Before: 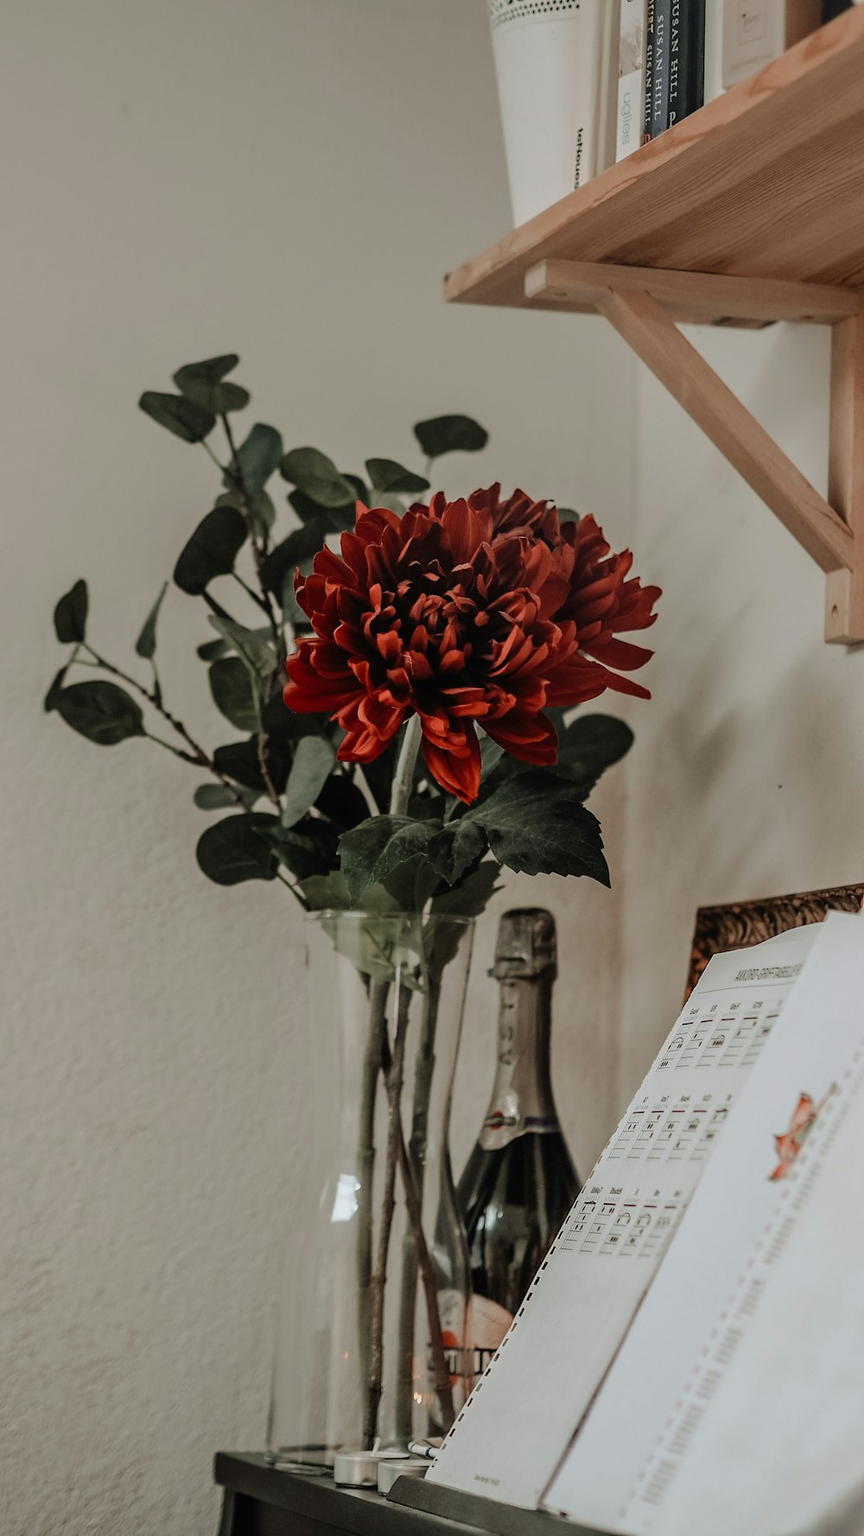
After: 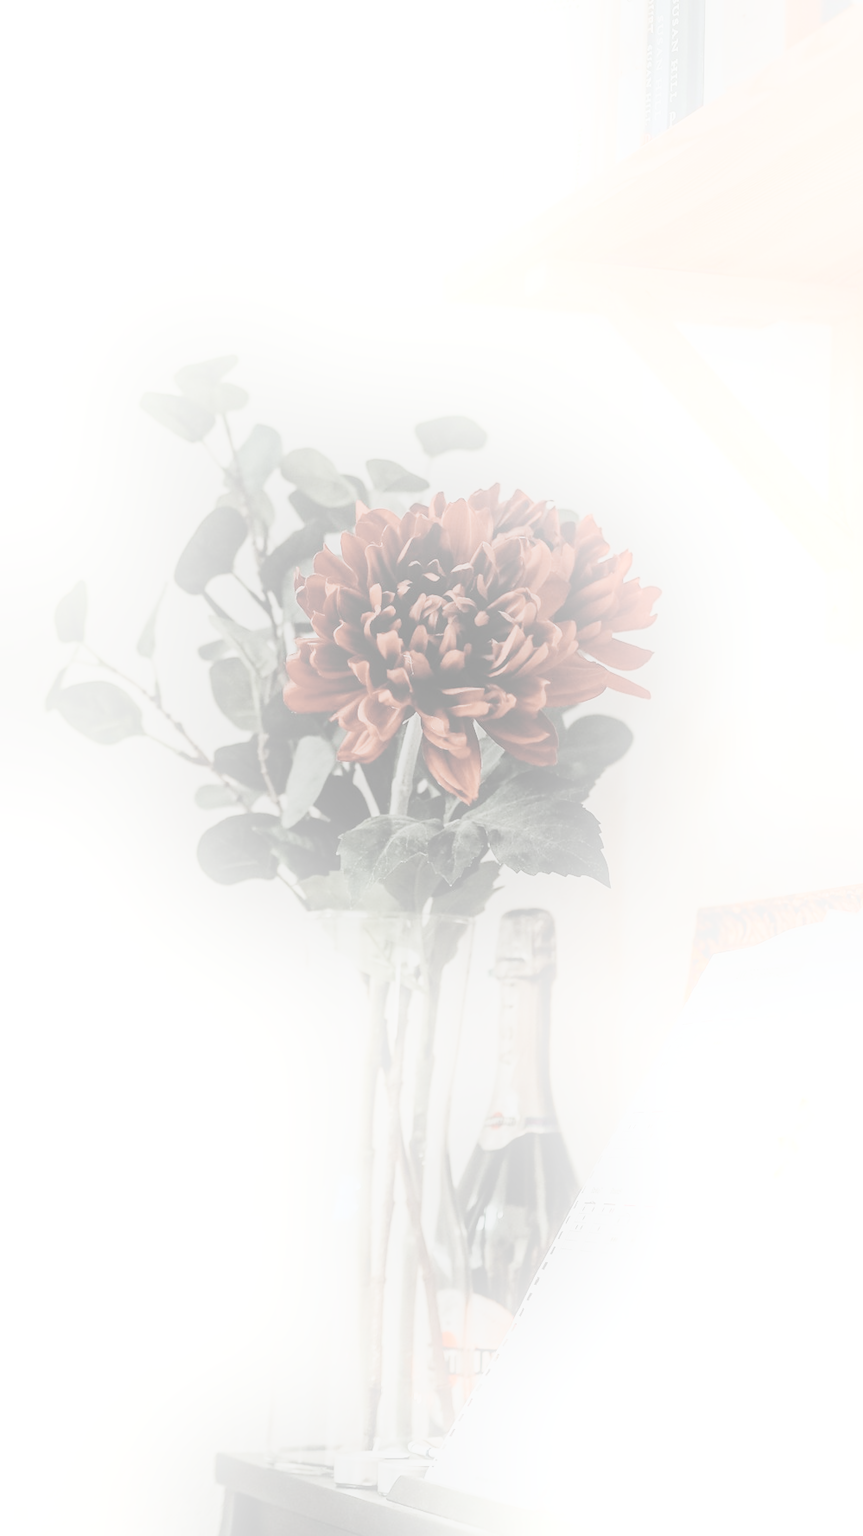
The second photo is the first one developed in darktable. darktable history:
contrast brightness saturation: contrast -0.32, brightness 0.75, saturation -0.78
bloom: on, module defaults
tone curve: curves: ch0 [(0, 0) (0.003, 0.345) (0.011, 0.345) (0.025, 0.345) (0.044, 0.349) (0.069, 0.353) (0.1, 0.356) (0.136, 0.359) (0.177, 0.366) (0.224, 0.378) (0.277, 0.398) (0.335, 0.429) (0.399, 0.476) (0.468, 0.545) (0.543, 0.624) (0.623, 0.721) (0.709, 0.811) (0.801, 0.876) (0.898, 0.913) (1, 1)], preserve colors none
white balance: red 0.976, blue 1.04
